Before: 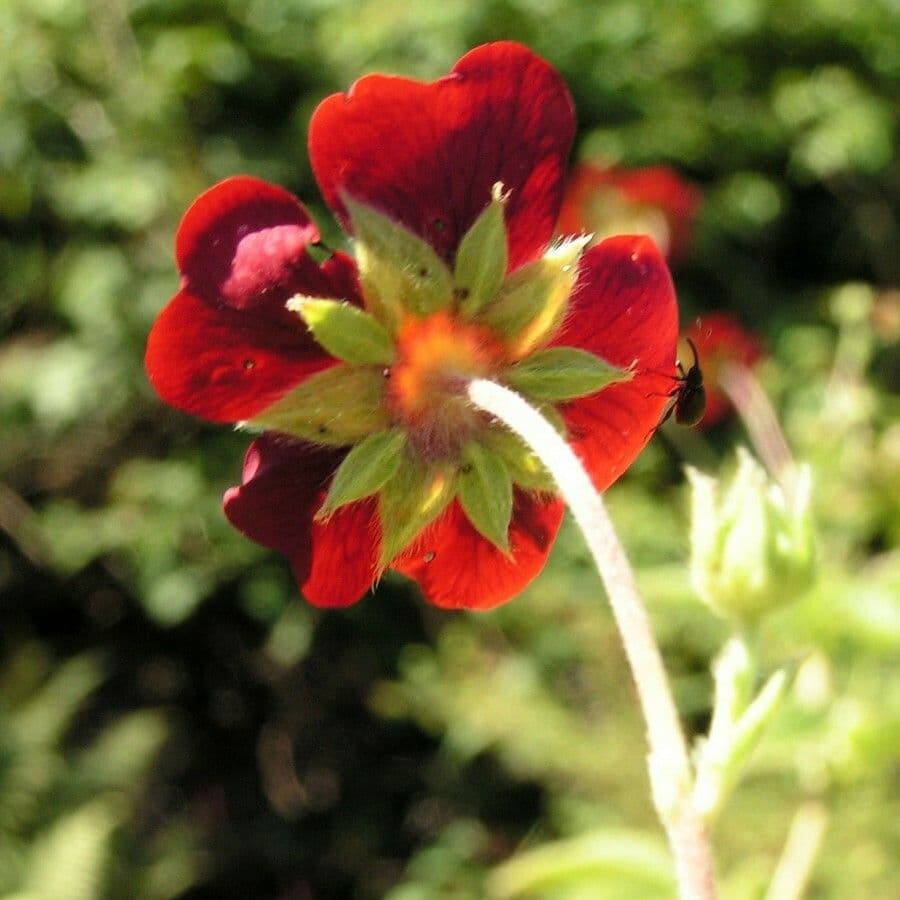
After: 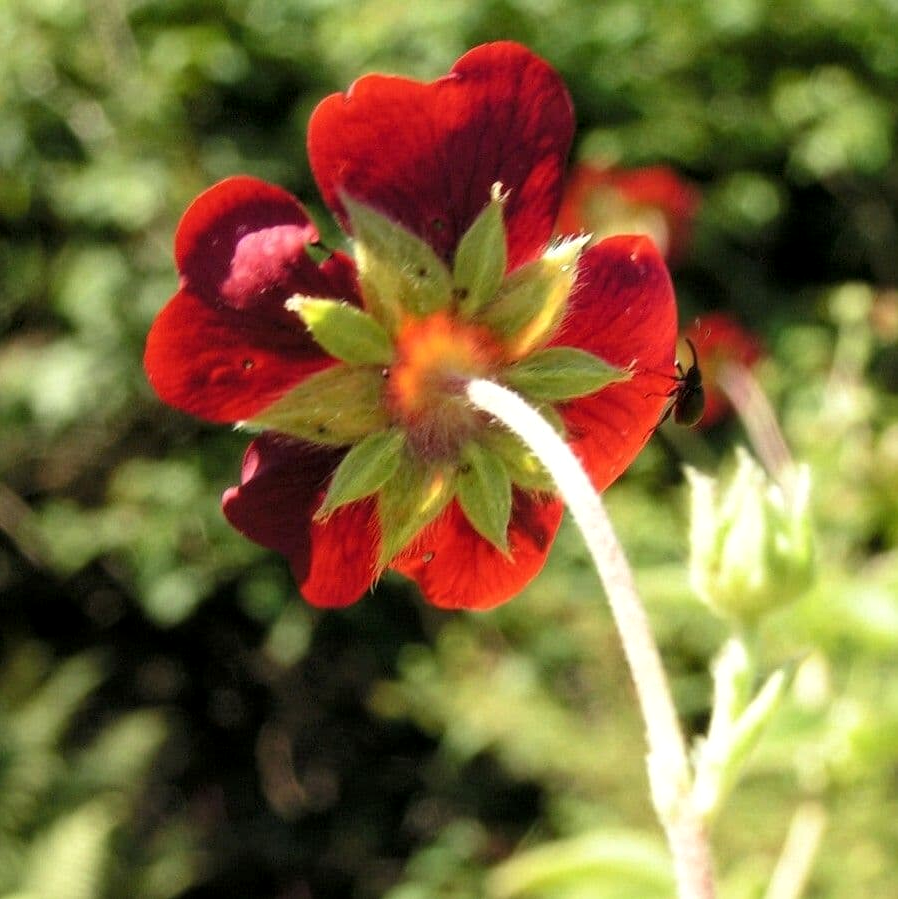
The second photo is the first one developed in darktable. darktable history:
local contrast: highlights 104%, shadows 99%, detail 120%, midtone range 0.2
crop and rotate: left 0.149%, bottom 0.002%
